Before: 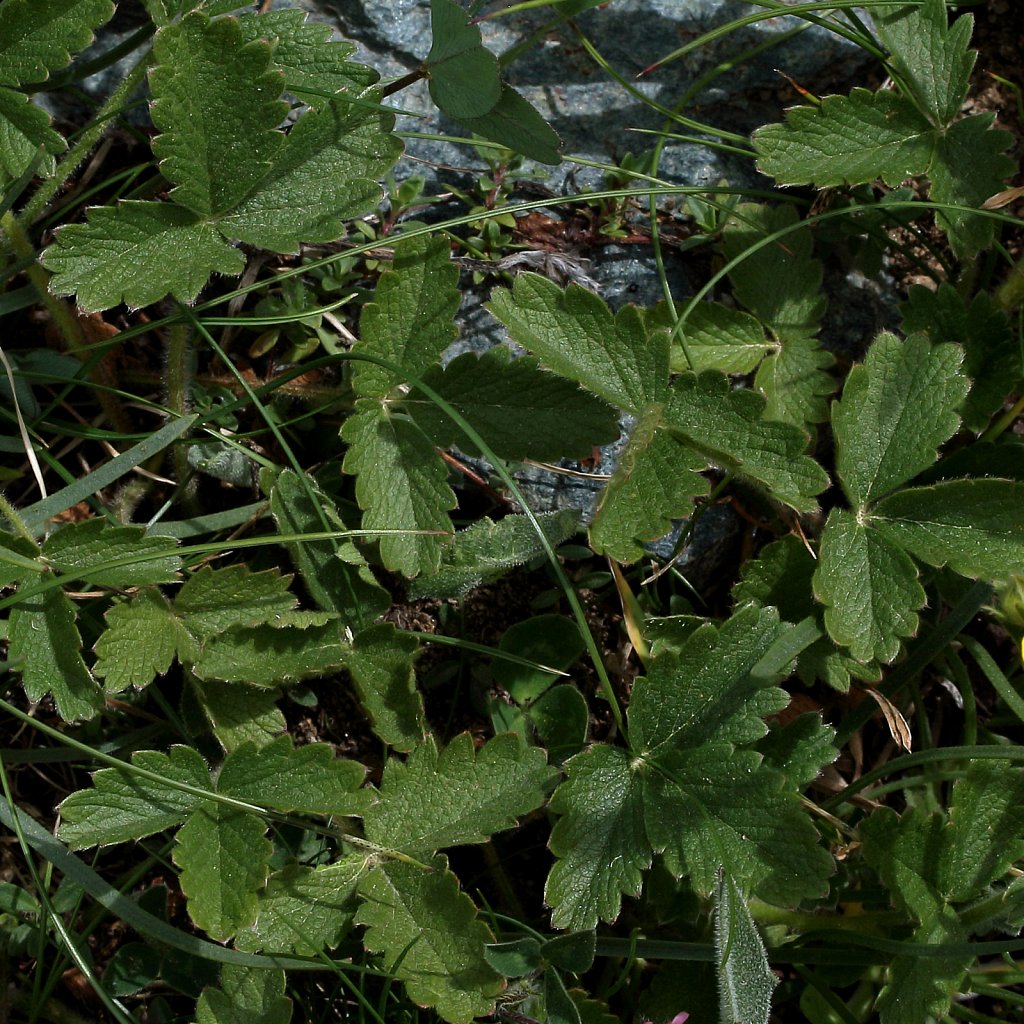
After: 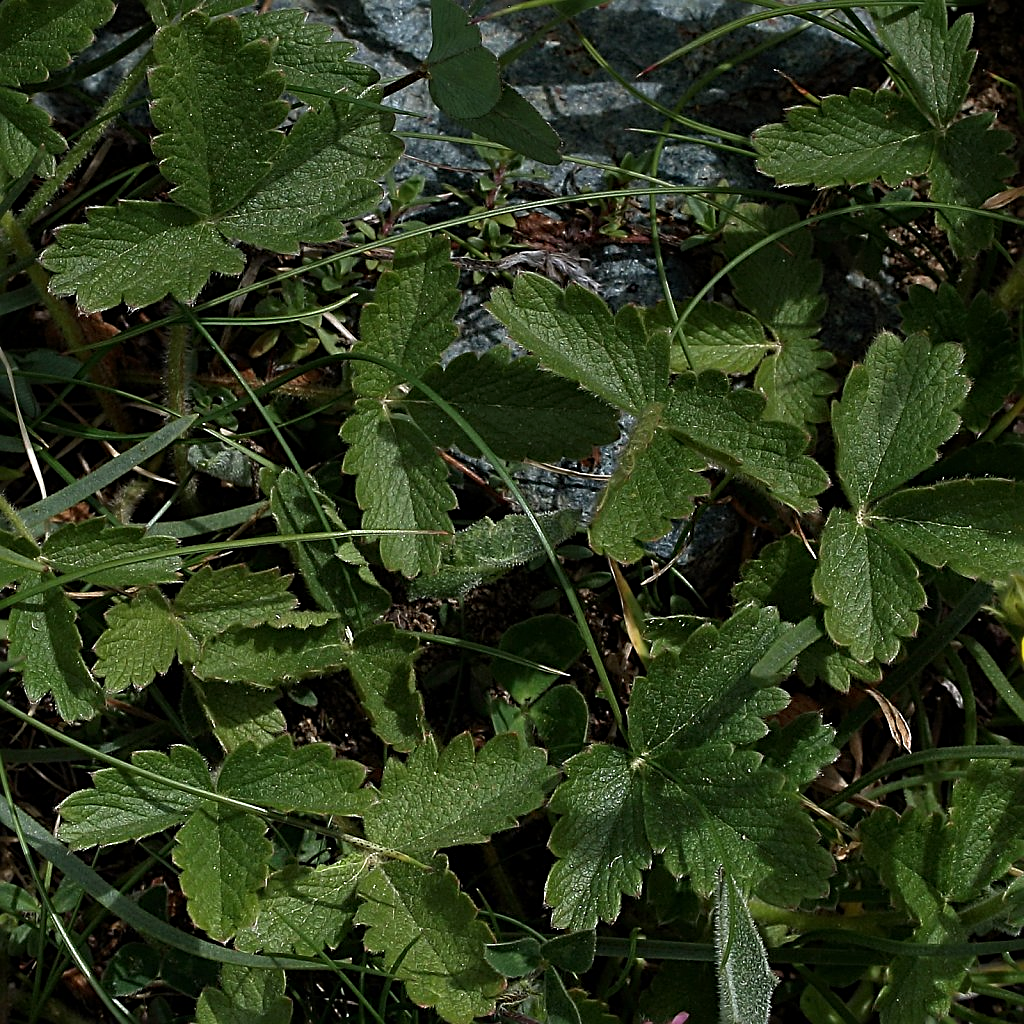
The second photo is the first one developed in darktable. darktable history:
graduated density: on, module defaults
sharpen: radius 2.676, amount 0.669
